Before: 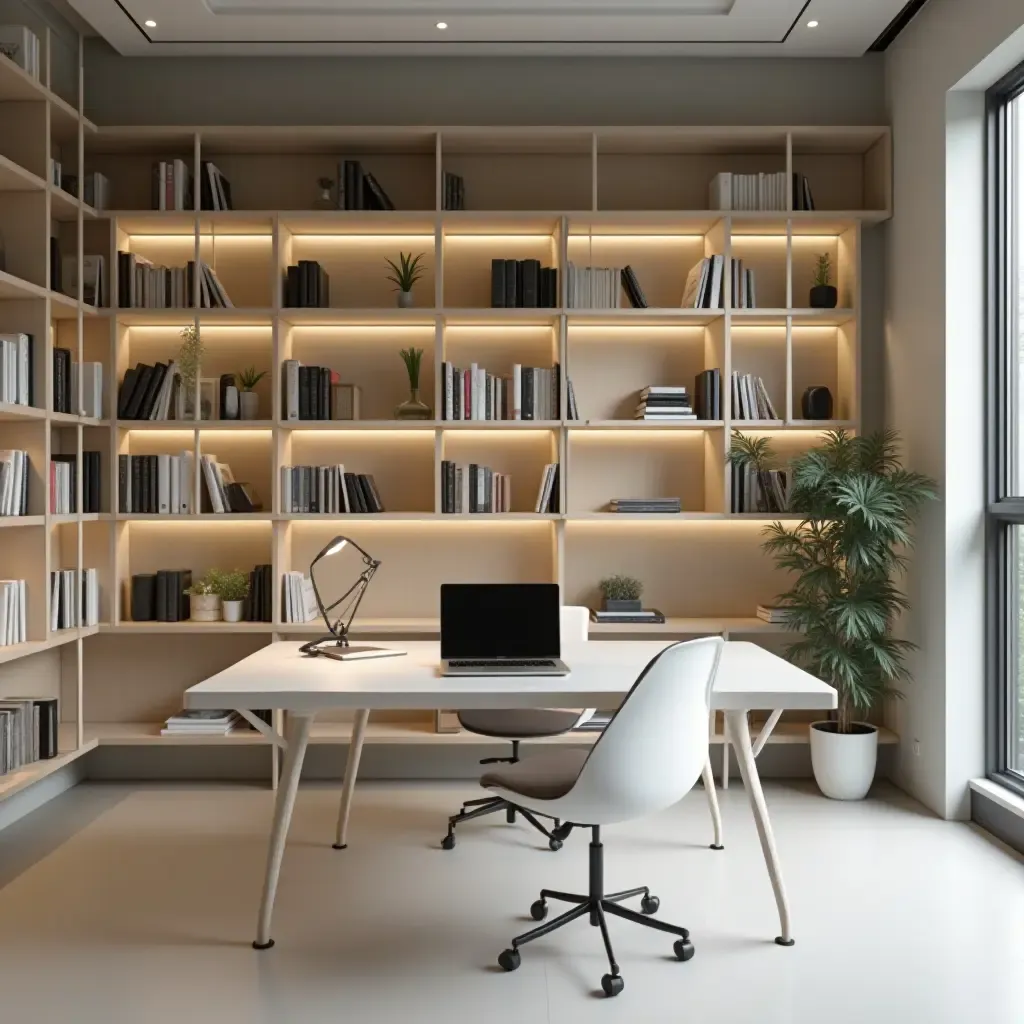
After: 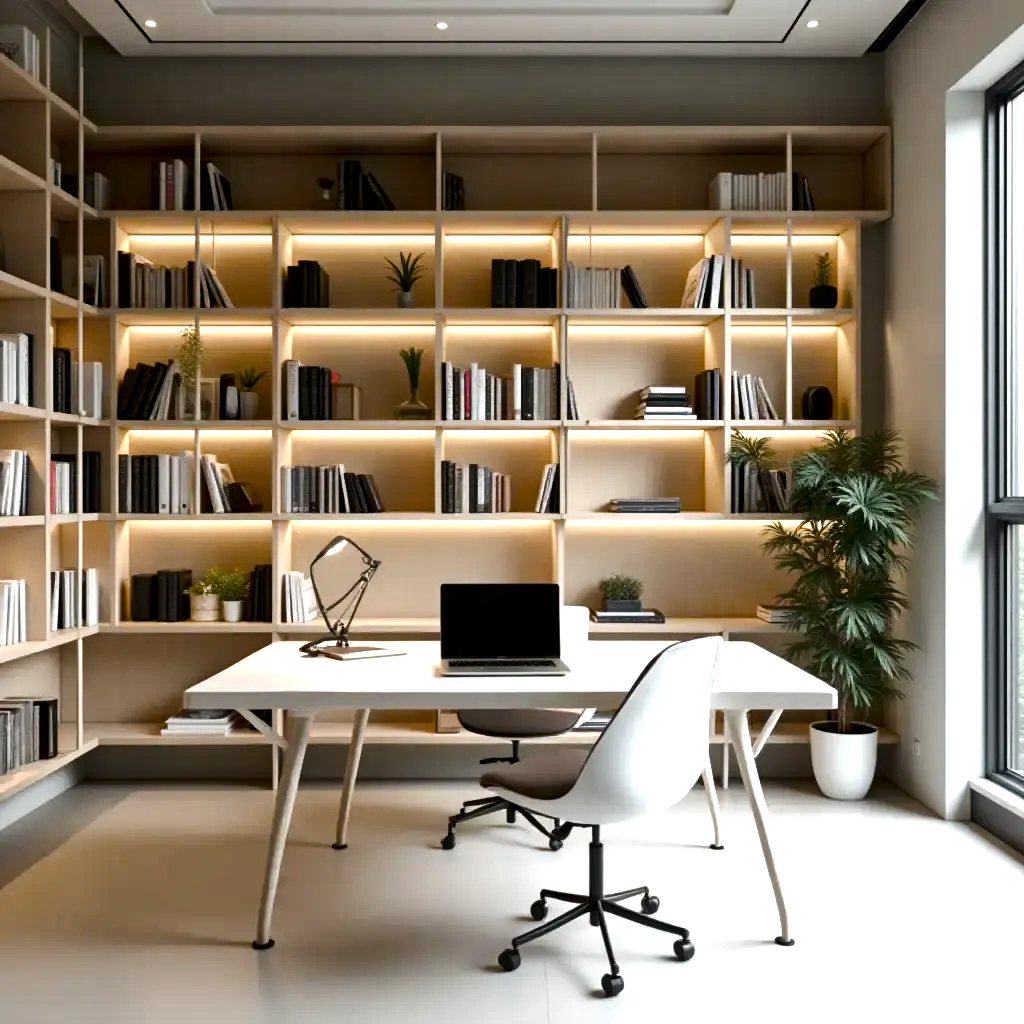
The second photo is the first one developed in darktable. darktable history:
local contrast: mode bilateral grid, contrast 21, coarseness 49, detail 150%, midtone range 0.2
tone equalizer: -8 EV -0.451 EV, -7 EV -0.377 EV, -6 EV -0.31 EV, -5 EV -0.253 EV, -3 EV 0.235 EV, -2 EV 0.358 EV, -1 EV 0.399 EV, +0 EV 0.403 EV, edges refinement/feathering 500, mask exposure compensation -1.57 EV, preserve details no
color balance rgb: perceptual saturation grading › global saturation 0.265%, perceptual saturation grading › highlights -17.34%, perceptual saturation grading › mid-tones 33.095%, perceptual saturation grading › shadows 50.341%, contrast 14.418%
